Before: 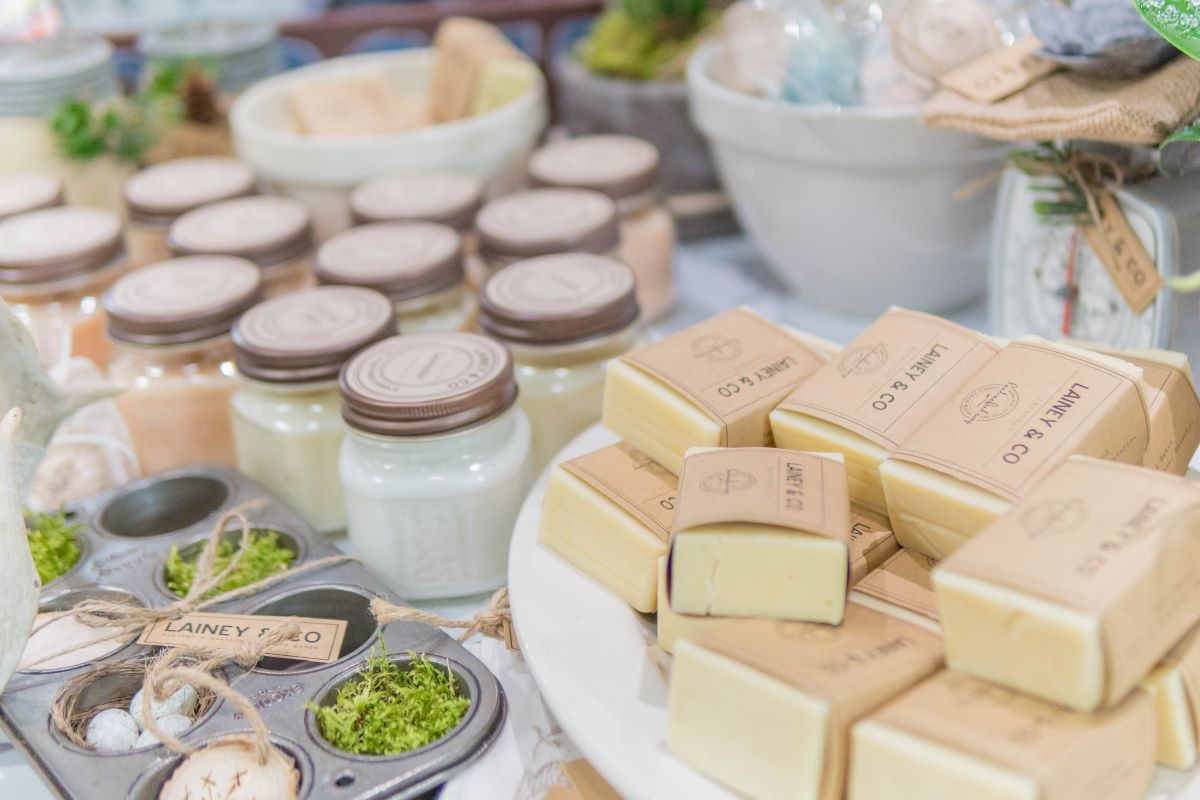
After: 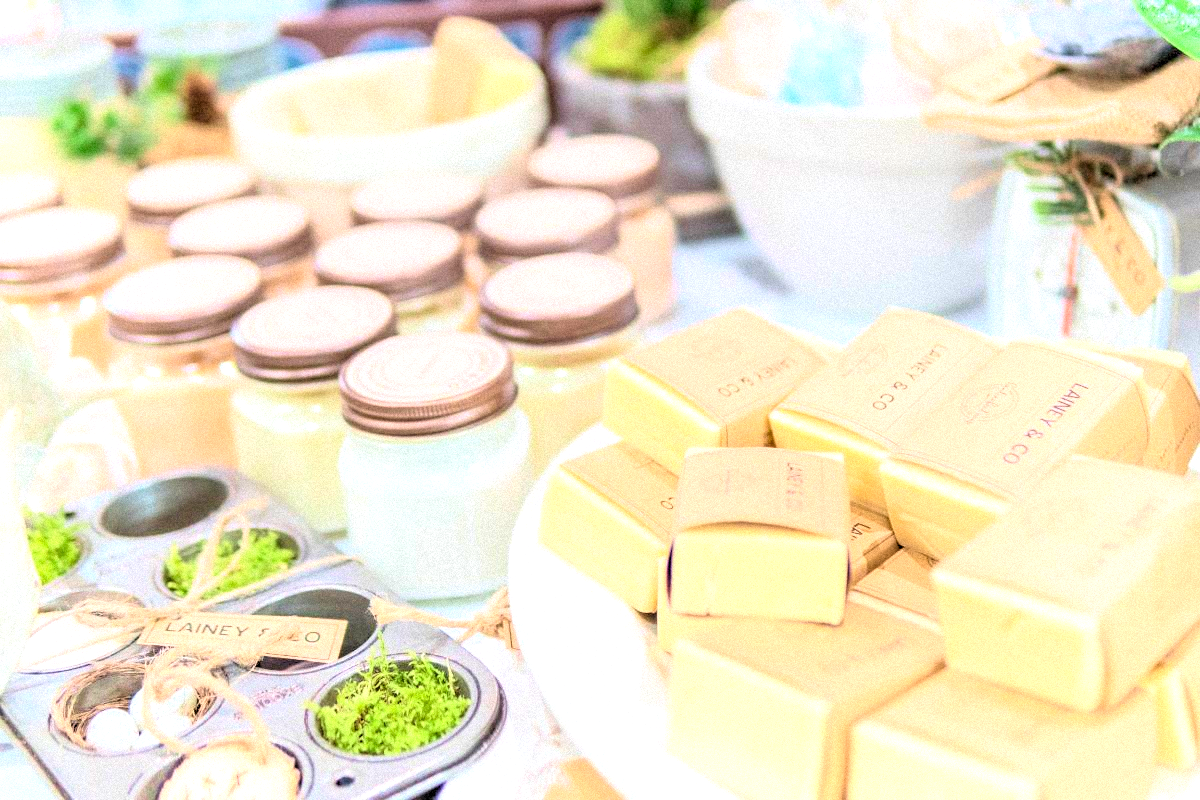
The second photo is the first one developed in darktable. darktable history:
tone curve: curves: ch0 [(0, 0) (0.091, 0.075) (0.409, 0.457) (0.733, 0.82) (0.844, 0.908) (0.909, 0.942) (1, 0.973)]; ch1 [(0, 0) (0.437, 0.404) (0.5, 0.5) (0.529, 0.556) (0.58, 0.606) (0.616, 0.654) (1, 1)]; ch2 [(0, 0) (0.442, 0.415) (0.5, 0.5) (0.535, 0.557) (0.585, 0.62) (1, 1)], color space Lab, independent channels, preserve colors none
rgb levels: levels [[0.034, 0.472, 0.904], [0, 0.5, 1], [0, 0.5, 1]]
grain: mid-tones bias 0%
exposure: black level correction -0.001, exposure 0.9 EV, compensate exposure bias true, compensate highlight preservation false
